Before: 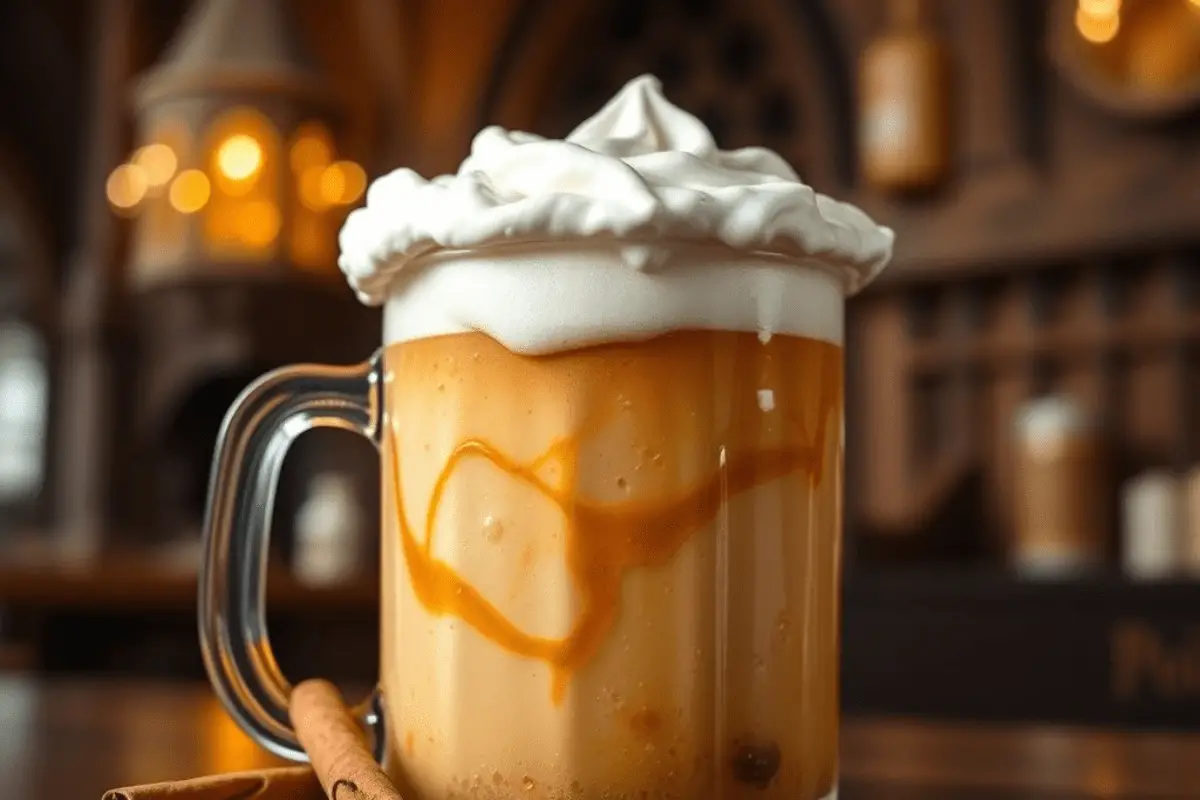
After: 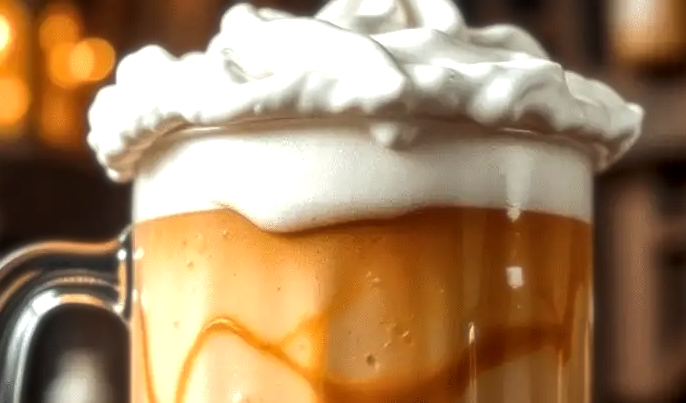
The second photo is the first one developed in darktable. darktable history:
local contrast: highlights 99%, shadows 86%, detail 160%, midtone range 0.2
crop: left 20.932%, top 15.471%, right 21.848%, bottom 34.081%
soften: size 19.52%, mix 20.32%
tone equalizer: -8 EV -0.417 EV, -7 EV -0.389 EV, -6 EV -0.333 EV, -5 EV -0.222 EV, -3 EV 0.222 EV, -2 EV 0.333 EV, -1 EV 0.389 EV, +0 EV 0.417 EV, edges refinement/feathering 500, mask exposure compensation -1.57 EV, preserve details no
